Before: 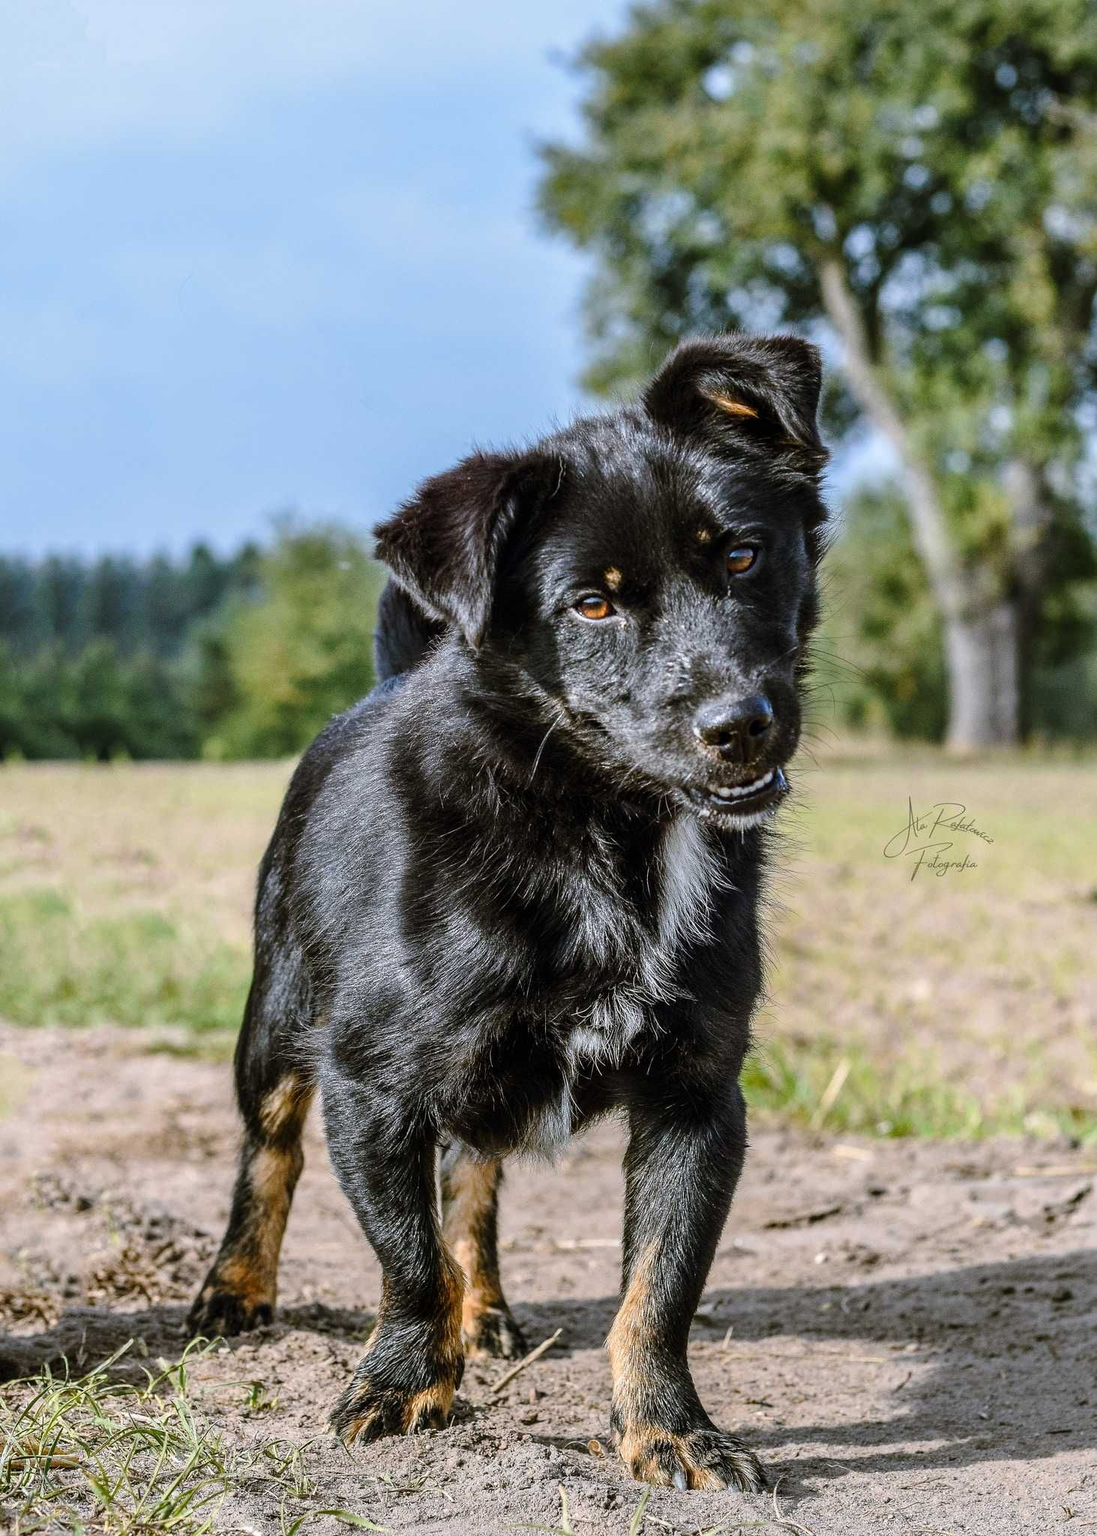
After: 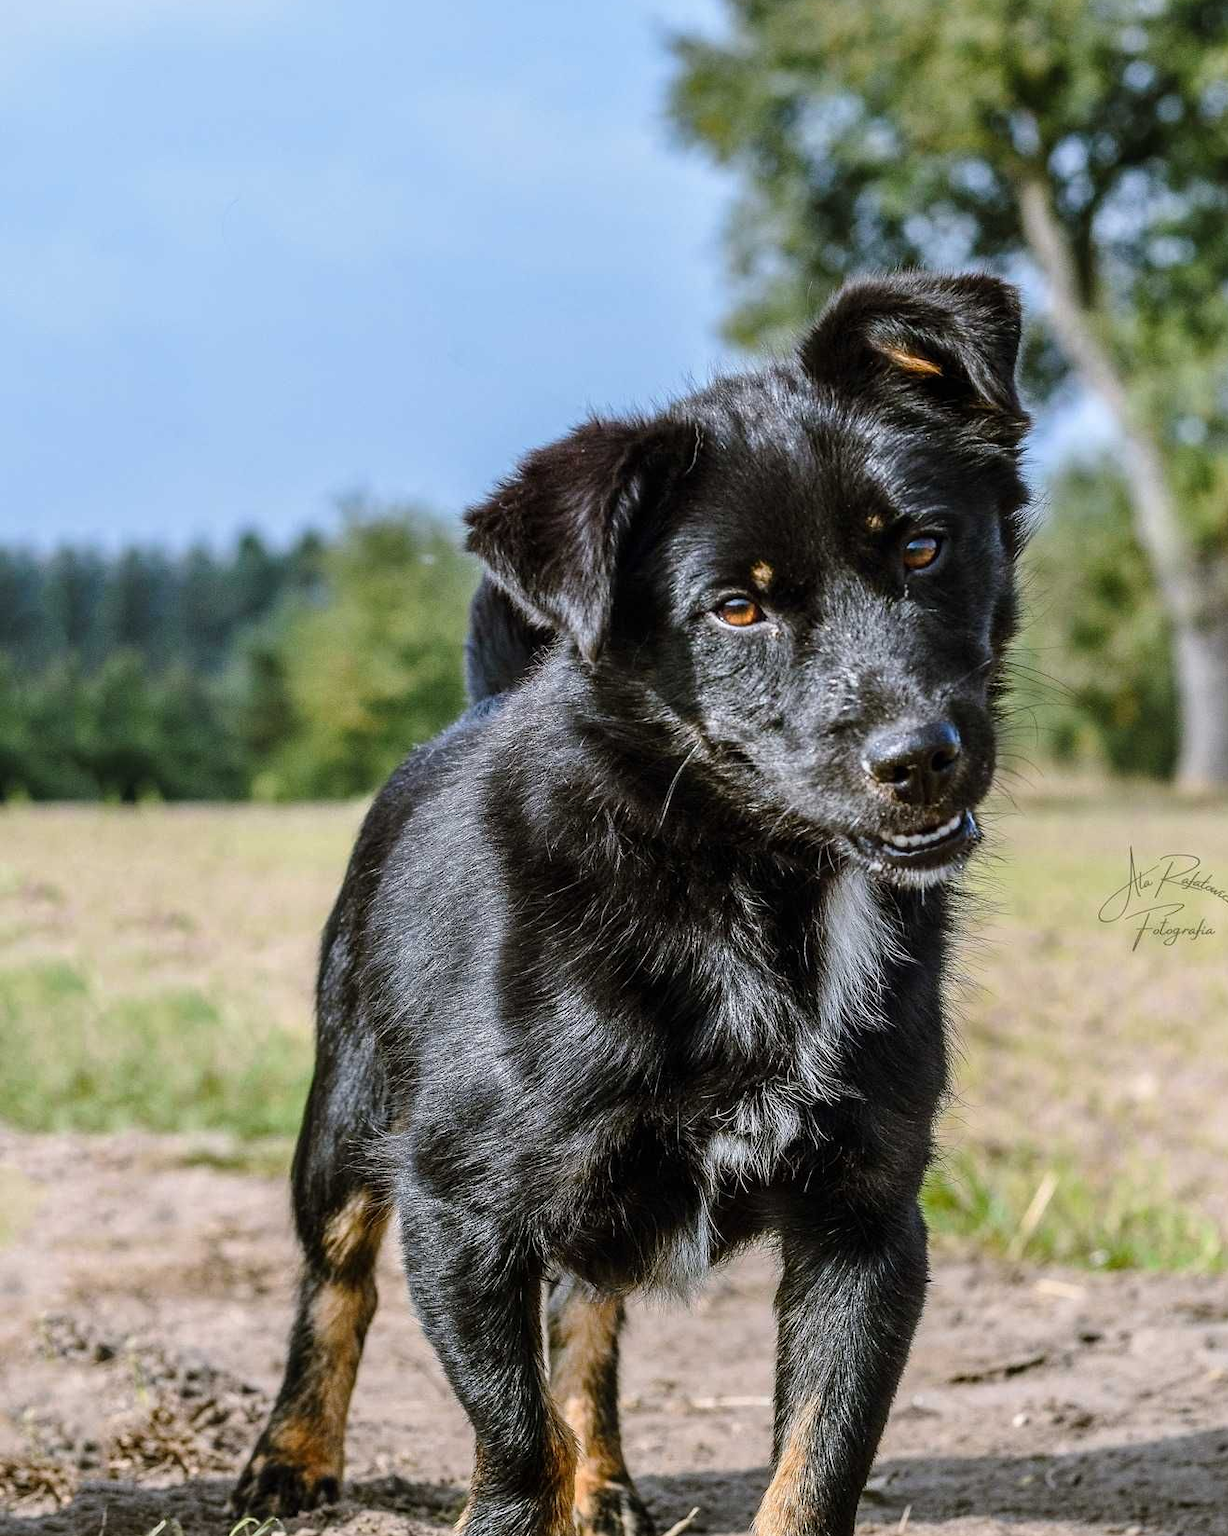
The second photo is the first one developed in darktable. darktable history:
crop: top 7.533%, right 9.889%, bottom 11.95%
exposure: compensate highlight preservation false
